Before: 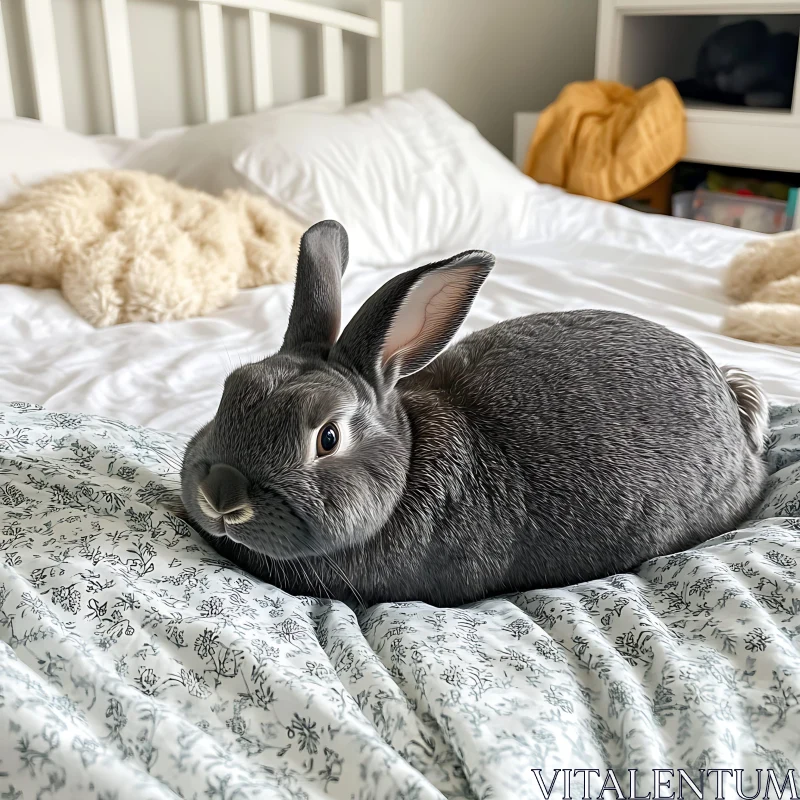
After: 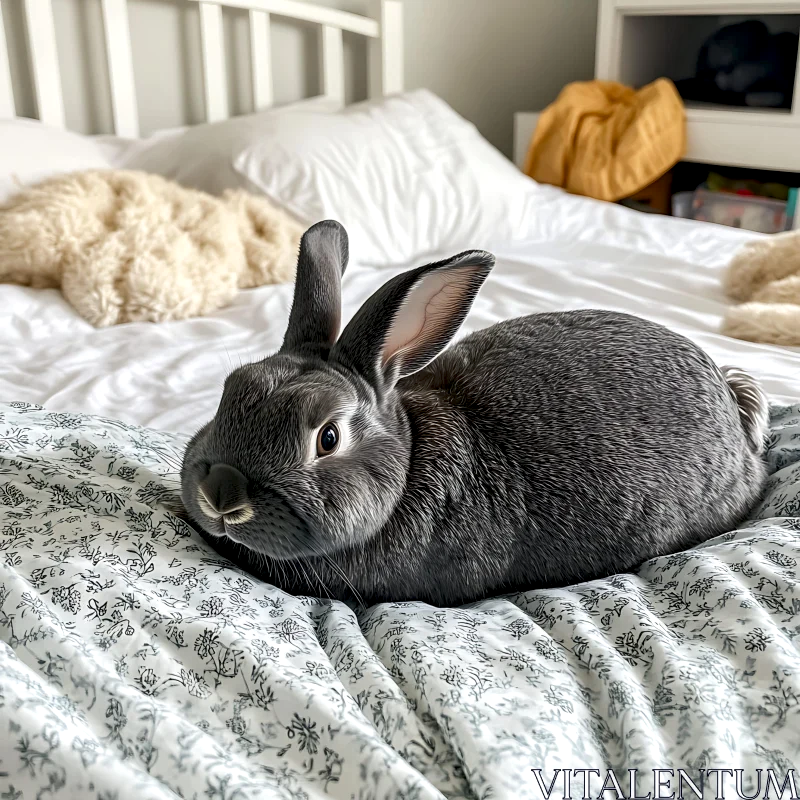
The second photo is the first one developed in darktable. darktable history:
local contrast: highlights 23%, shadows 73%, midtone range 0.743
